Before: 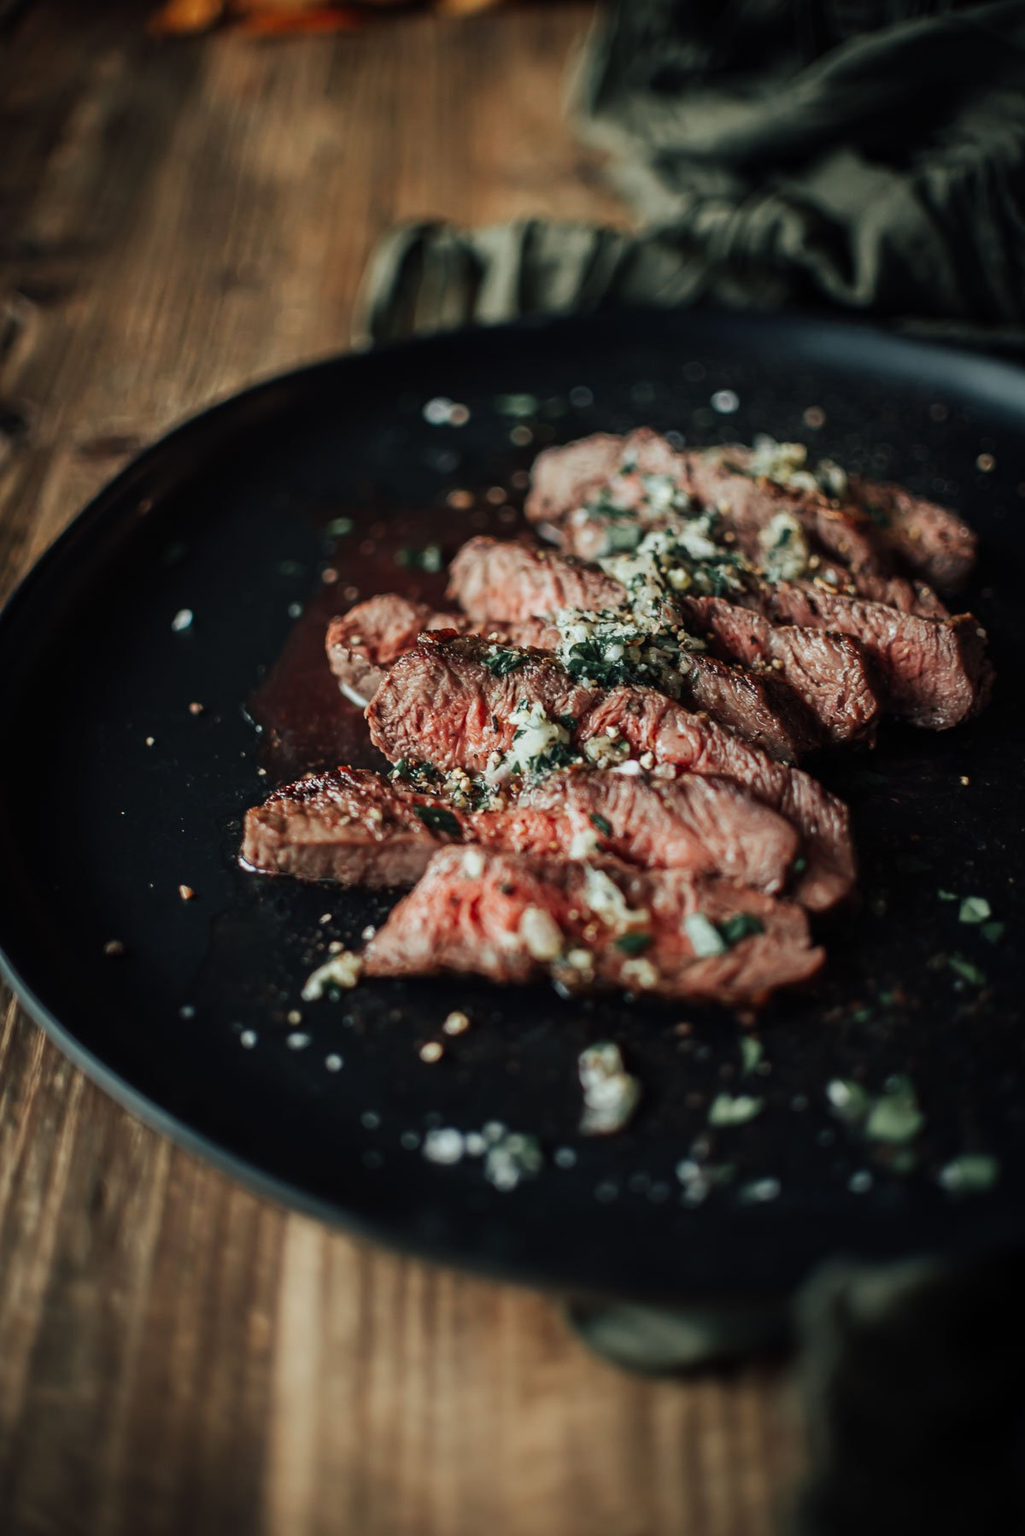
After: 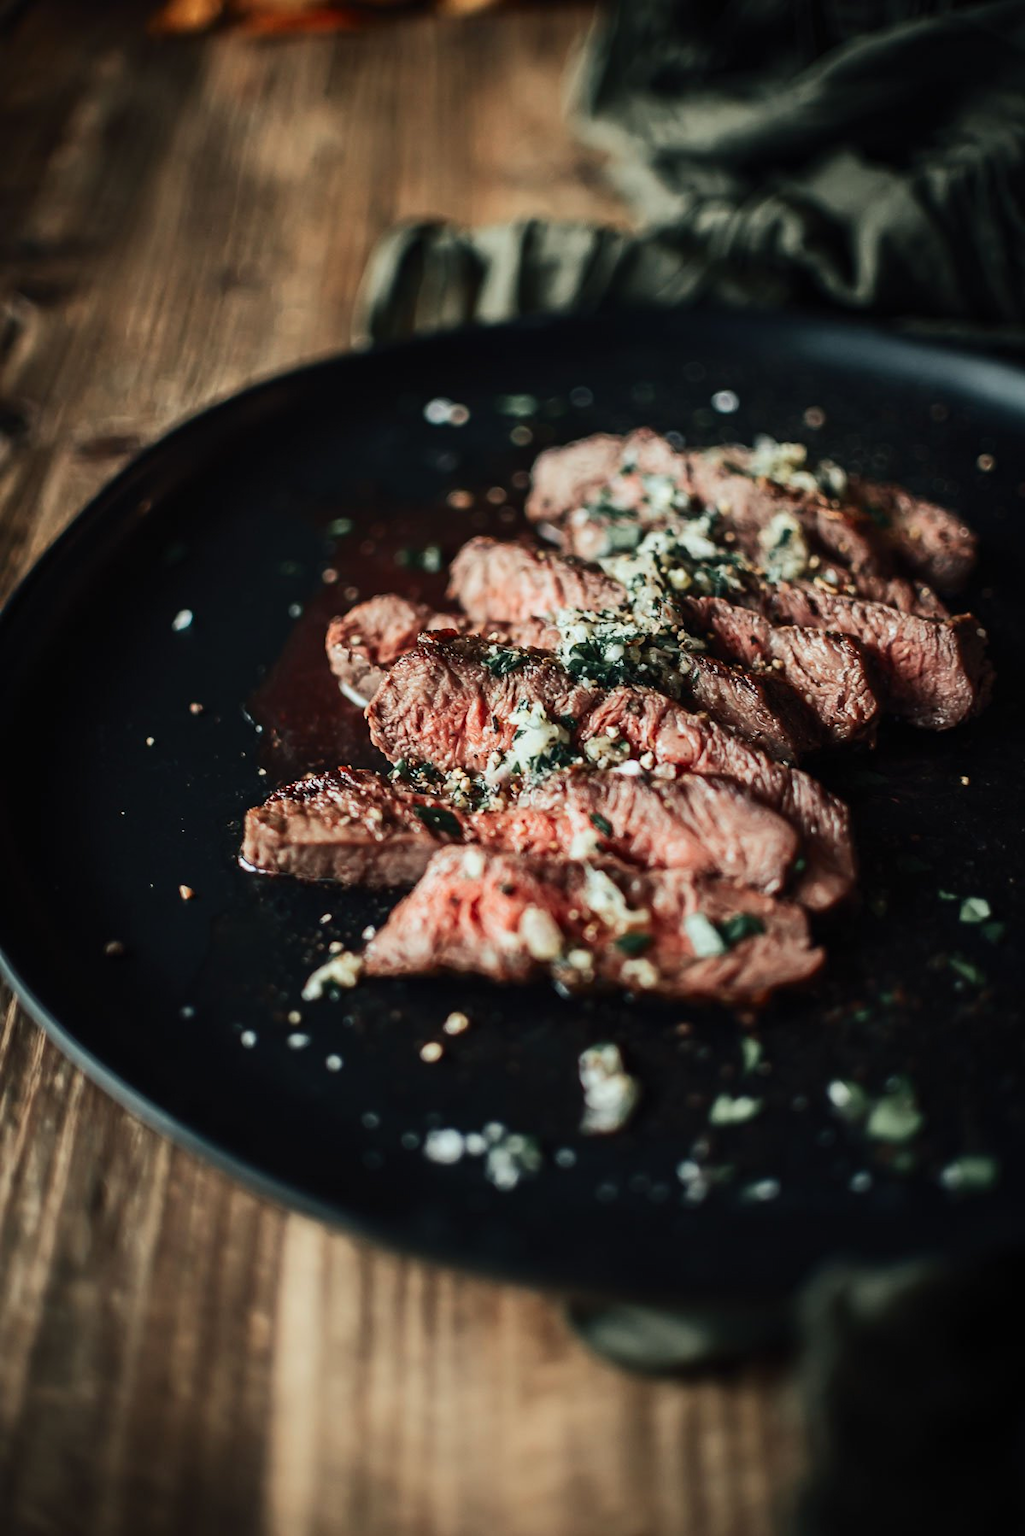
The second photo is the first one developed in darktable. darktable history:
tone curve: curves: ch0 [(0, 0) (0.003, 0.005) (0.011, 0.013) (0.025, 0.027) (0.044, 0.044) (0.069, 0.06) (0.1, 0.081) (0.136, 0.114) (0.177, 0.16) (0.224, 0.211) (0.277, 0.277) (0.335, 0.354) (0.399, 0.435) (0.468, 0.538) (0.543, 0.626) (0.623, 0.708) (0.709, 0.789) (0.801, 0.867) (0.898, 0.935) (1, 1)], color space Lab, independent channels, preserve colors none
